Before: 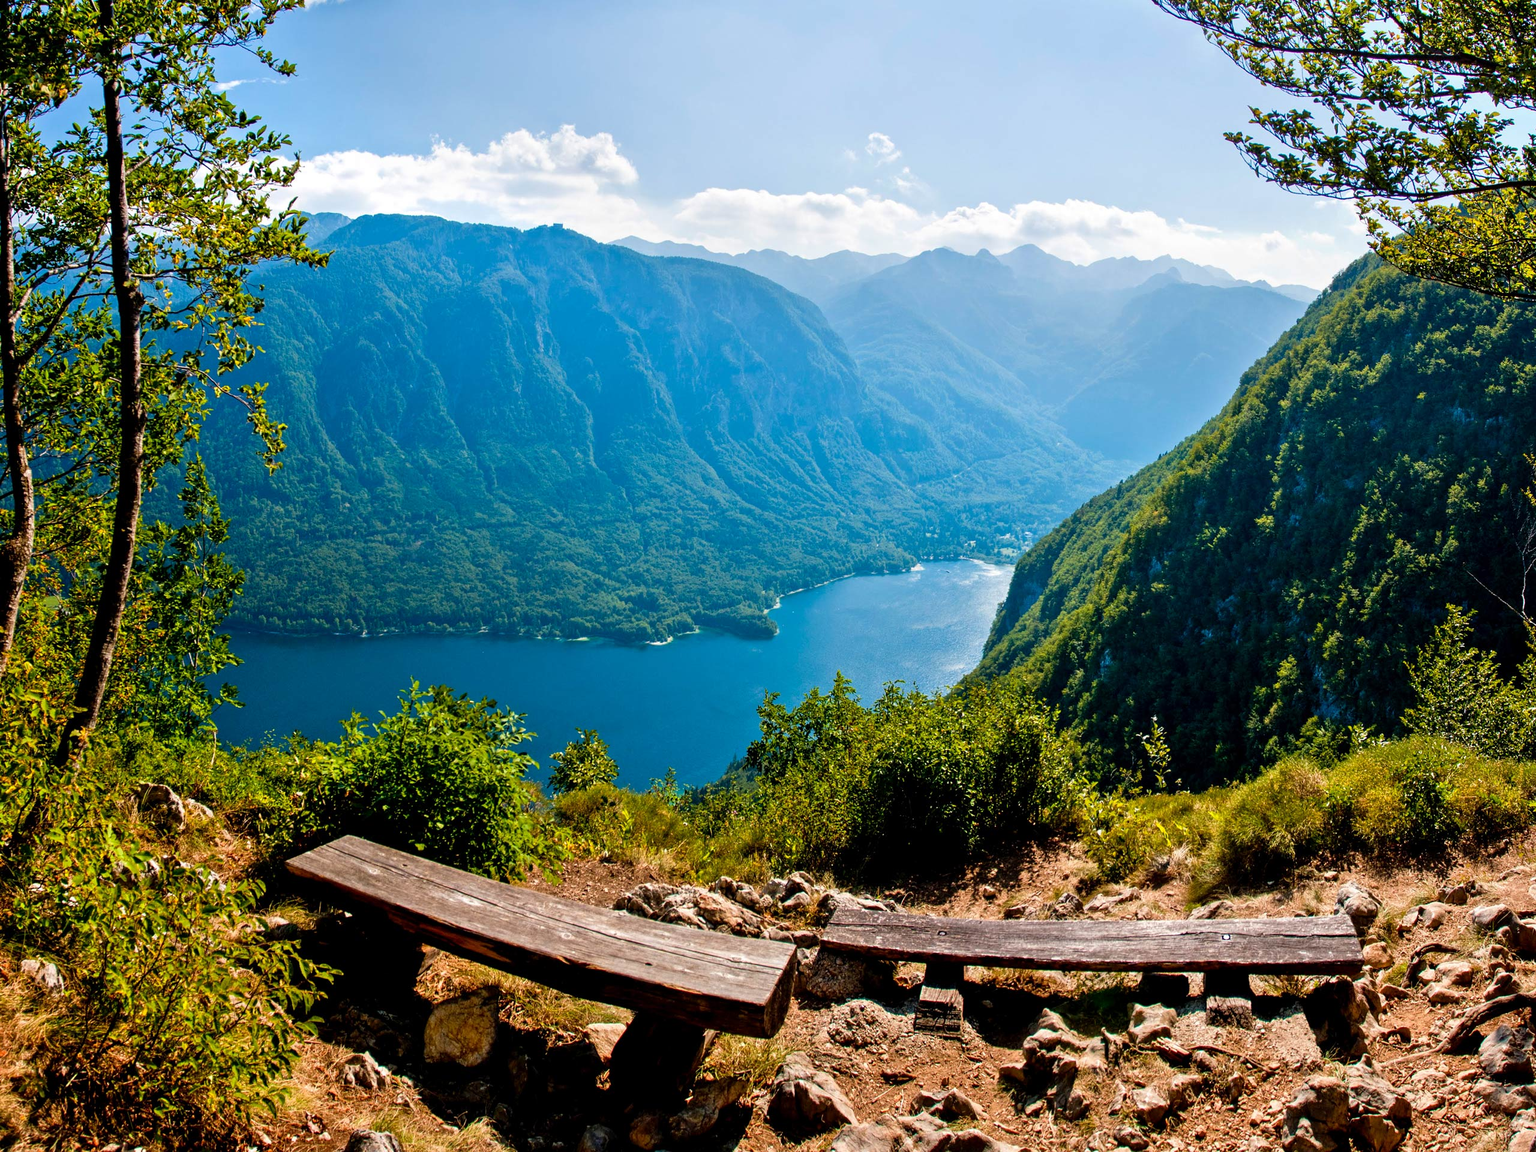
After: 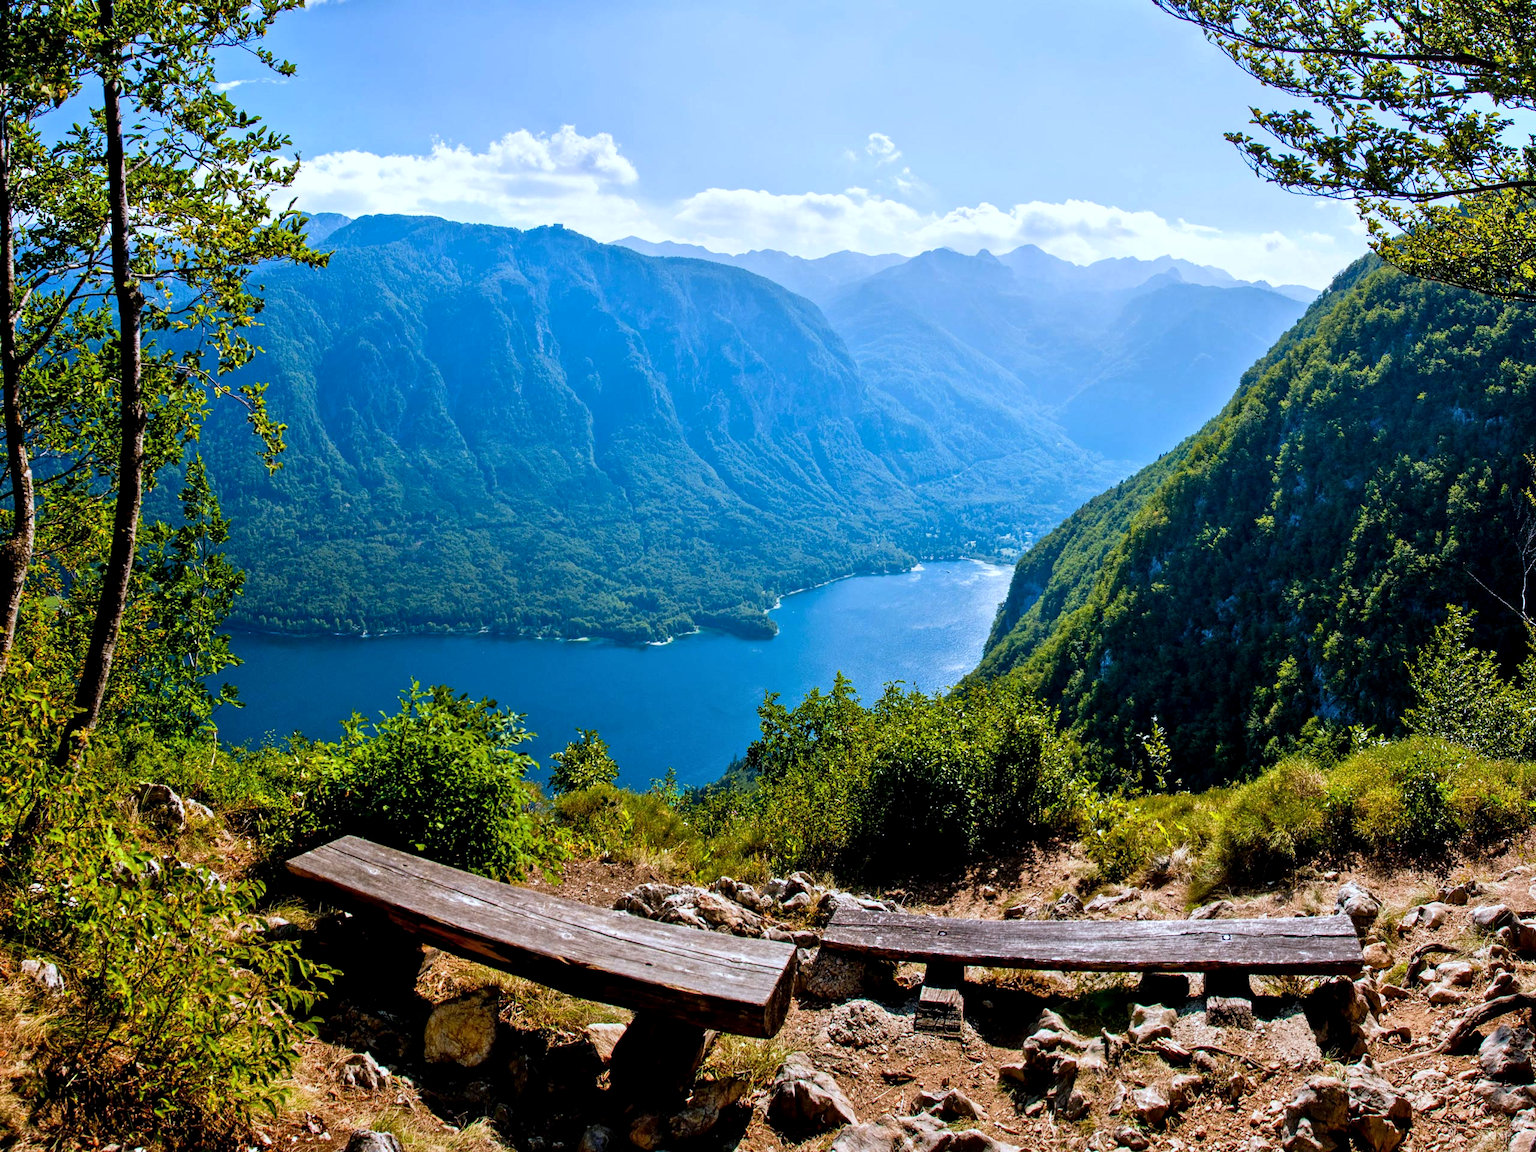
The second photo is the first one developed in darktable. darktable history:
local contrast: highlights 100%, shadows 100%, detail 120%, midtone range 0.2
white balance: red 0.926, green 1.003, blue 1.133
